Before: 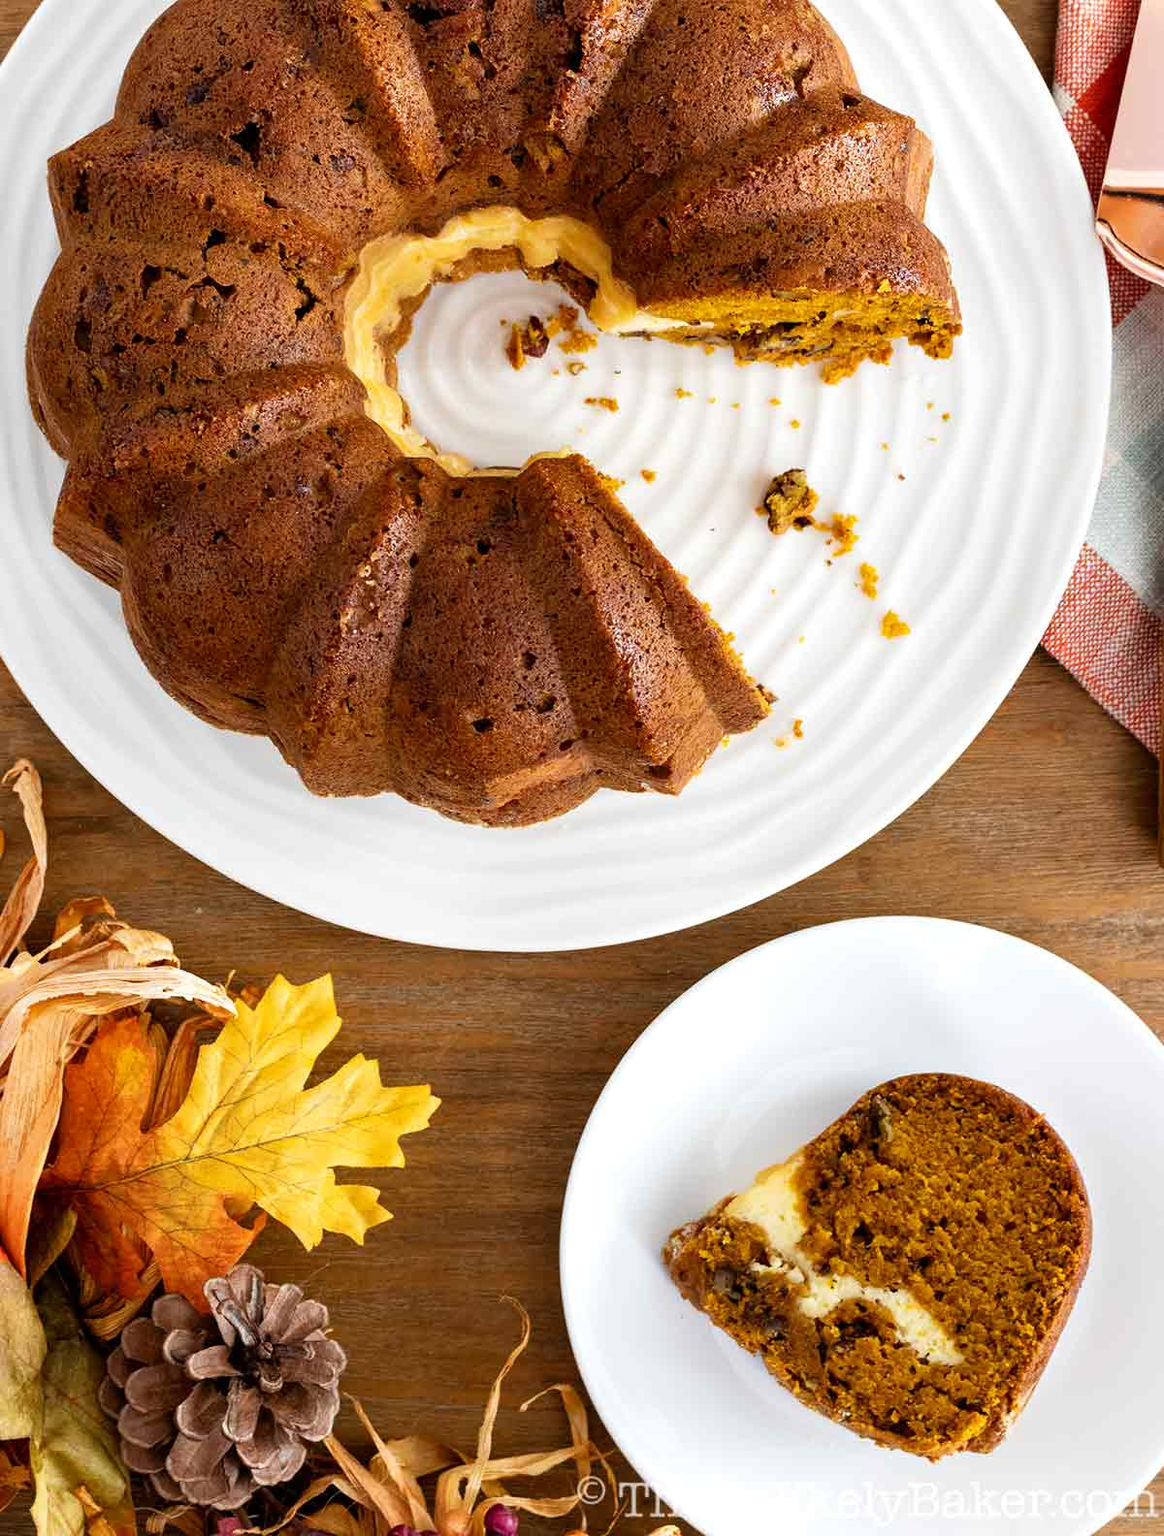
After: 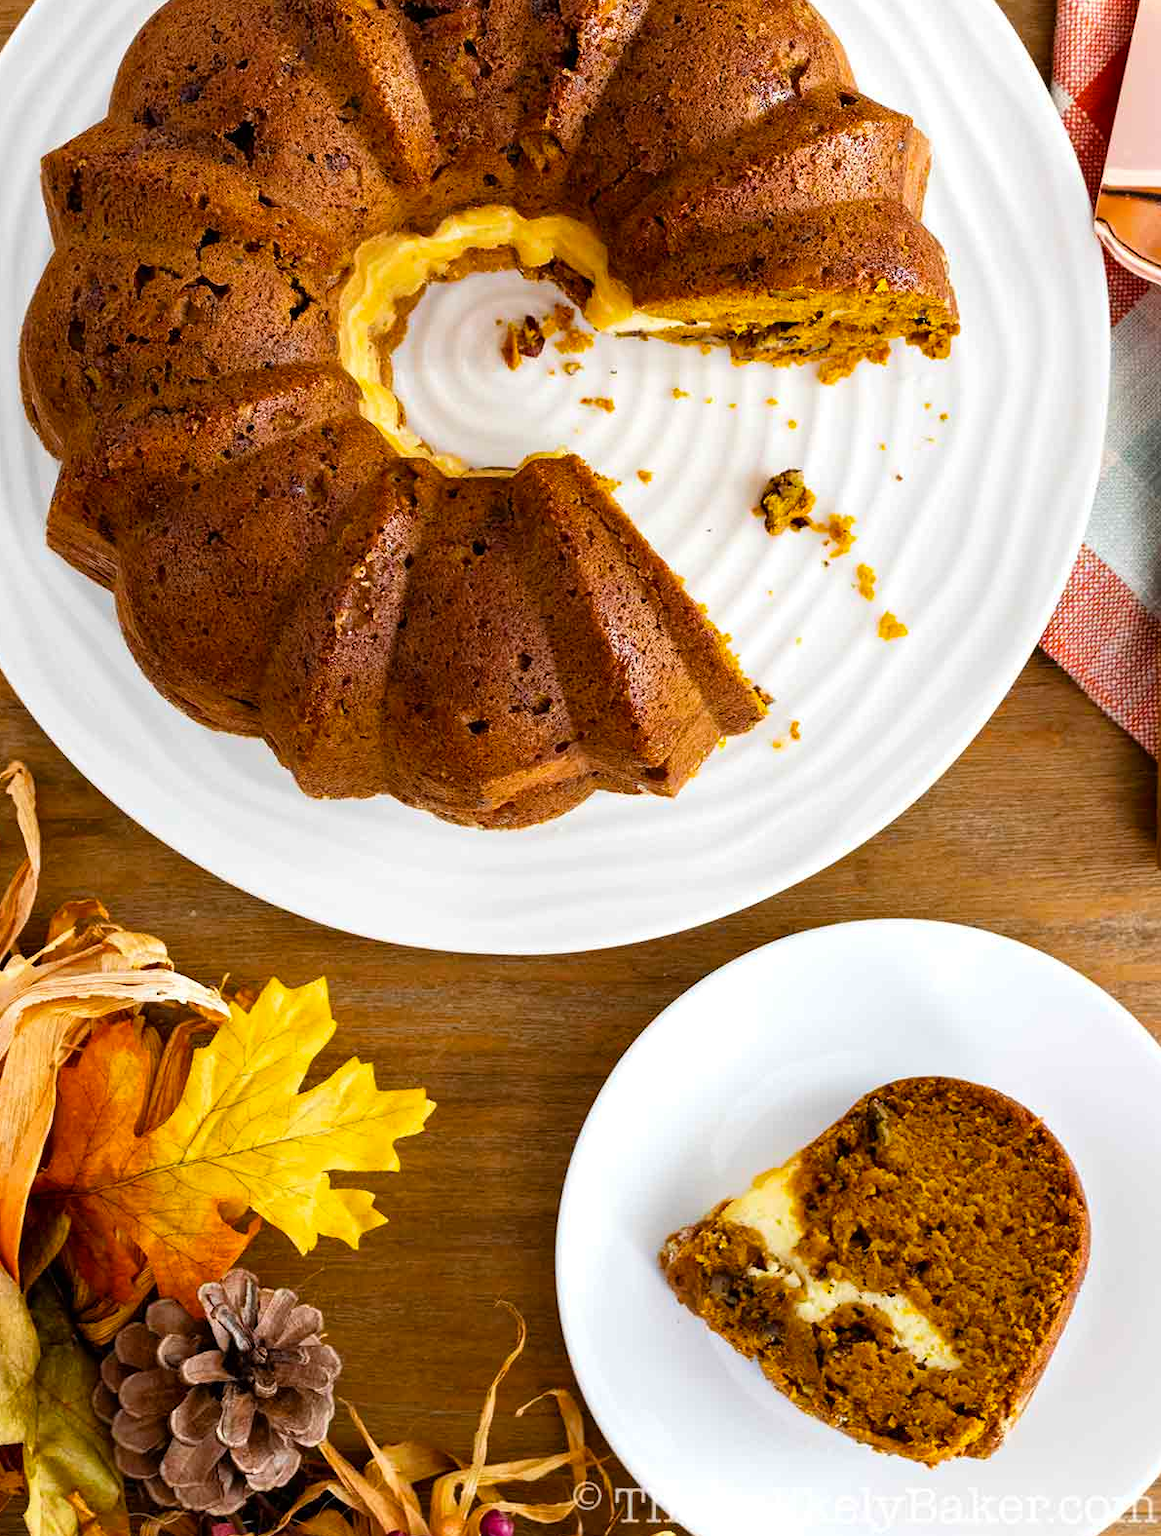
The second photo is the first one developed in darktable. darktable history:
white balance: emerald 1
color balance rgb: linear chroma grading › global chroma 6.48%, perceptual saturation grading › global saturation 12.96%, global vibrance 6.02%
crop and rotate: left 0.614%, top 0.179%, bottom 0.309%
